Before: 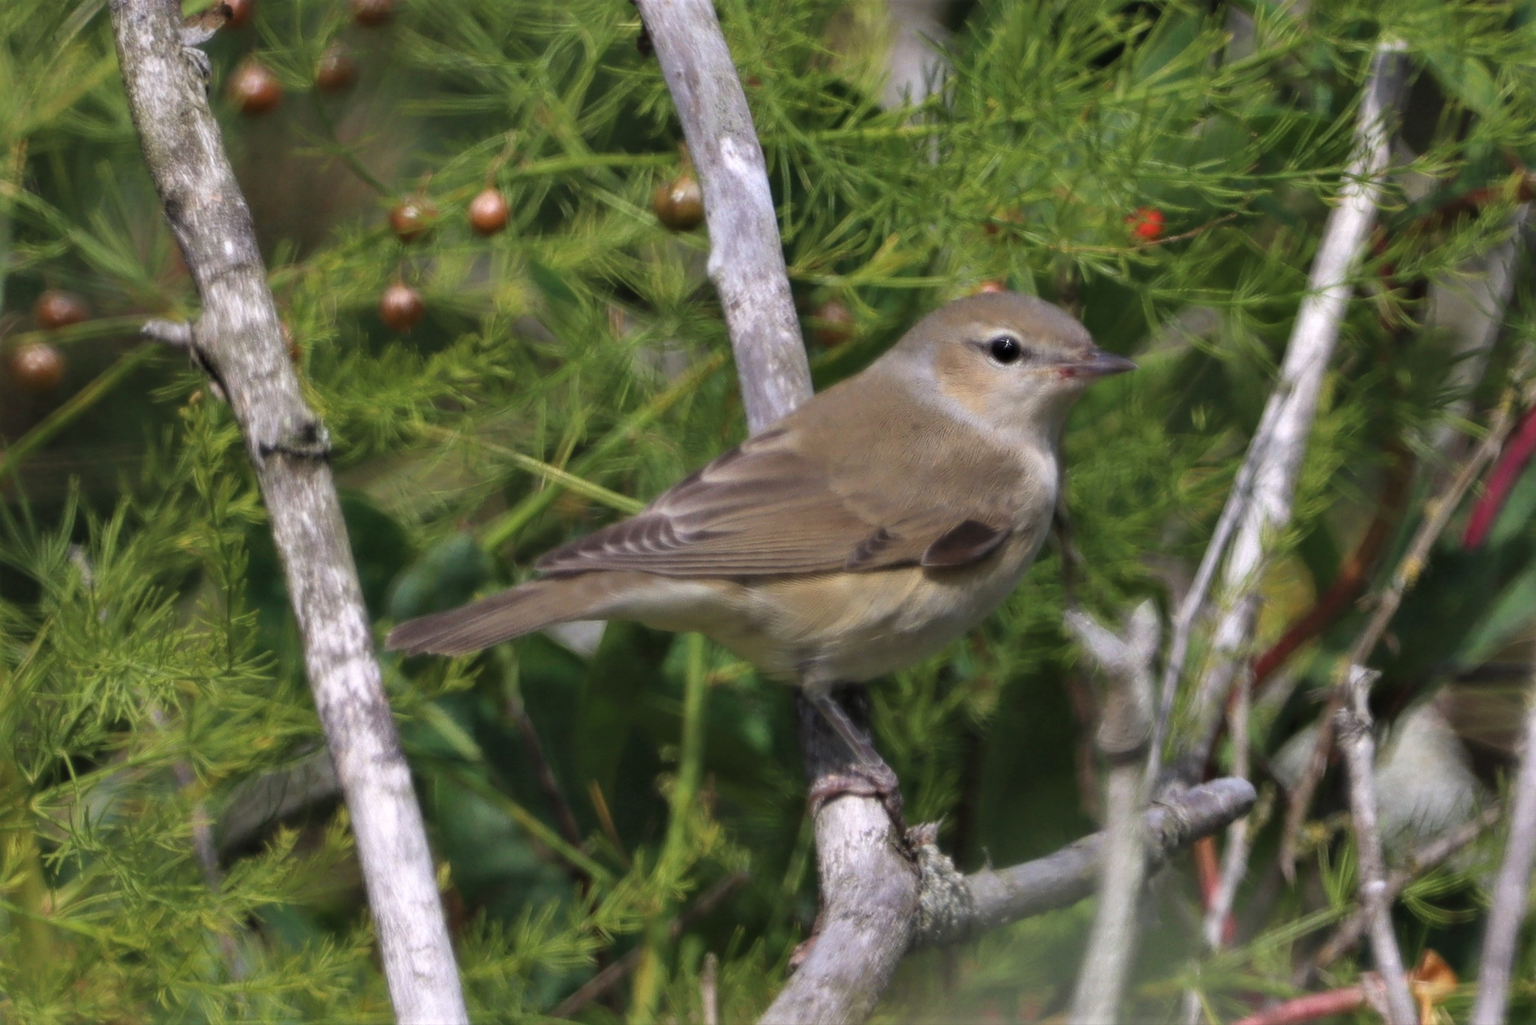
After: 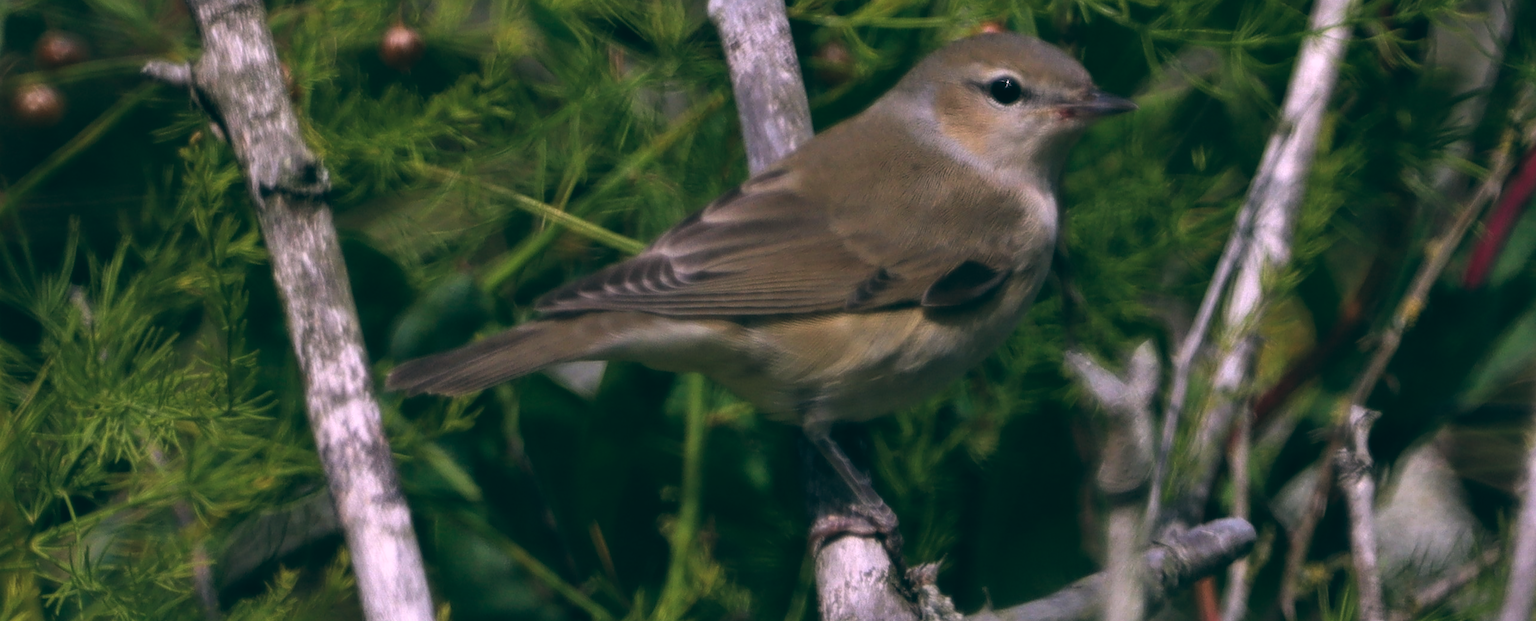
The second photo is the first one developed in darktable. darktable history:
color balance: lift [1.016, 0.983, 1, 1.017], gamma [0.78, 1.018, 1.043, 0.957], gain [0.786, 1.063, 0.937, 1.017], input saturation 118.26%, contrast 13.43%, contrast fulcrum 21.62%, output saturation 82.76%
crop and rotate: top 25.357%, bottom 13.942%
